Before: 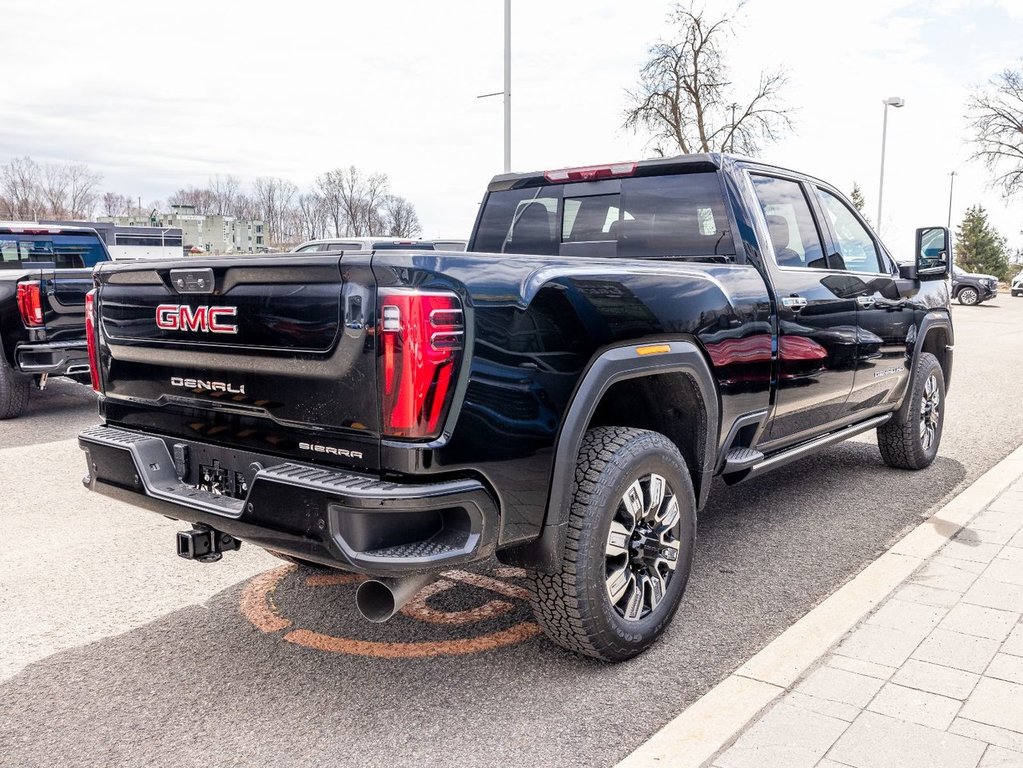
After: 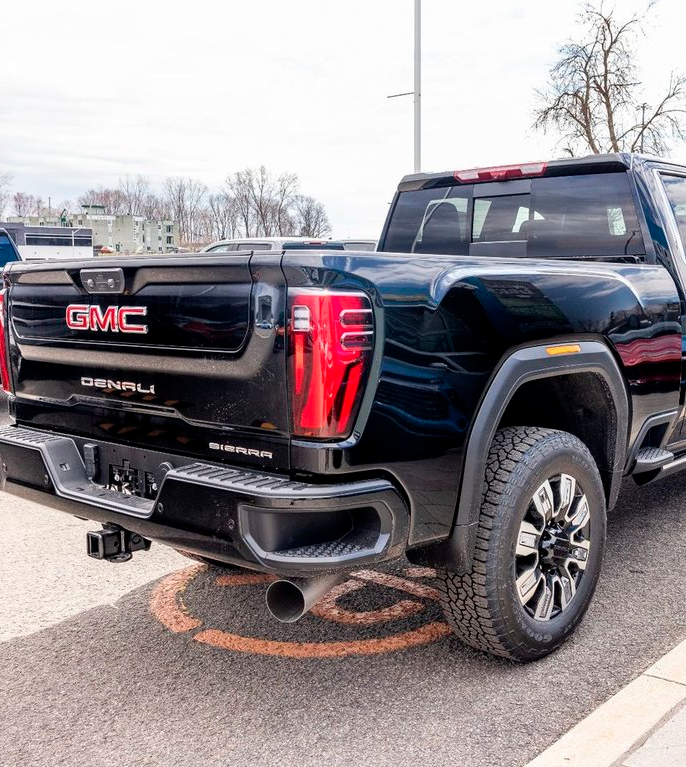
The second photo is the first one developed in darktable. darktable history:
crop and rotate: left 8.865%, right 24.04%
